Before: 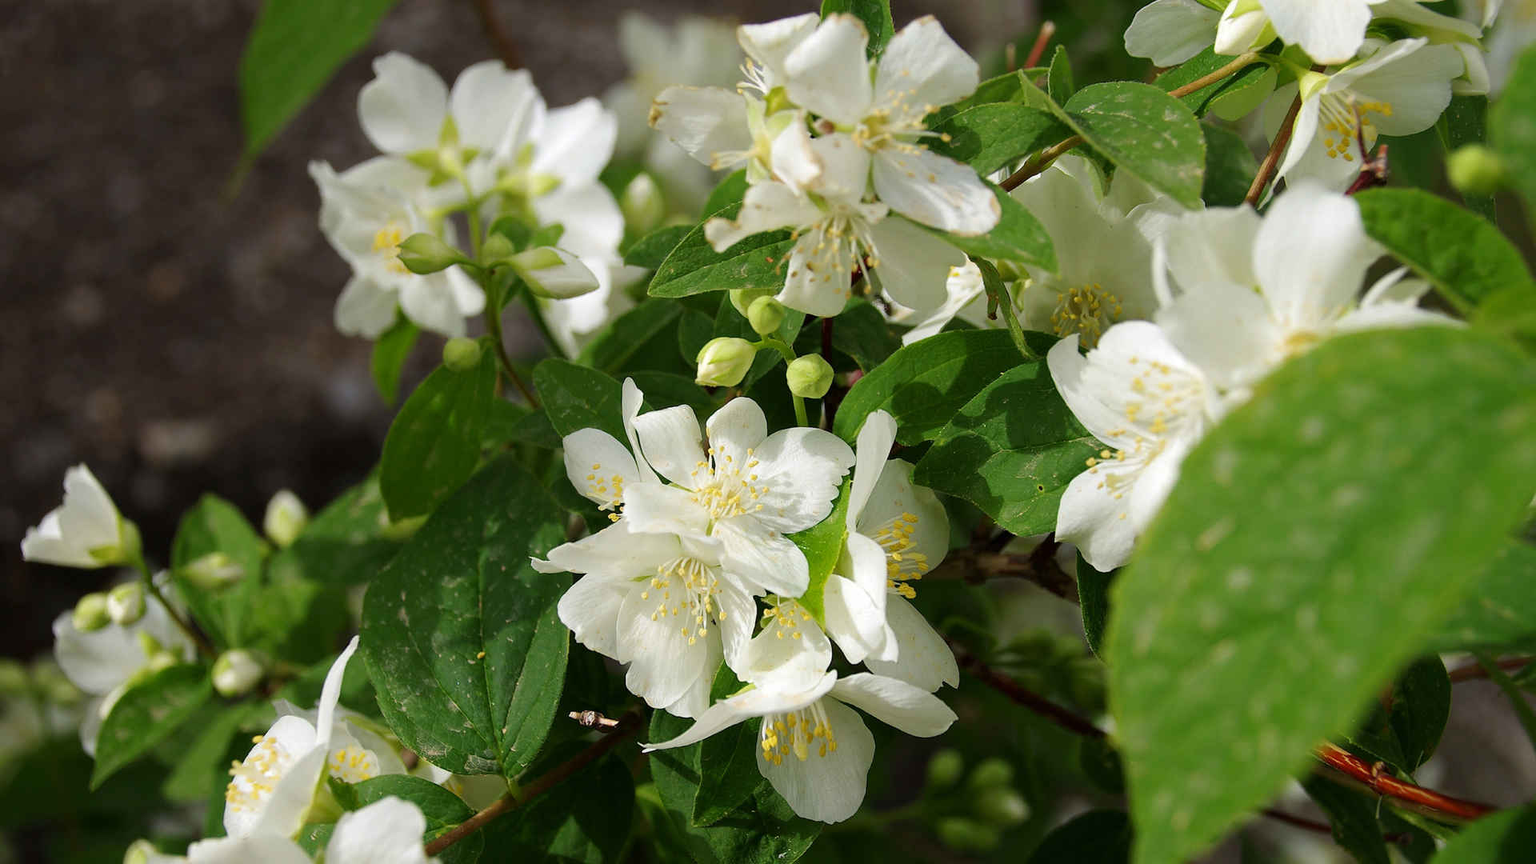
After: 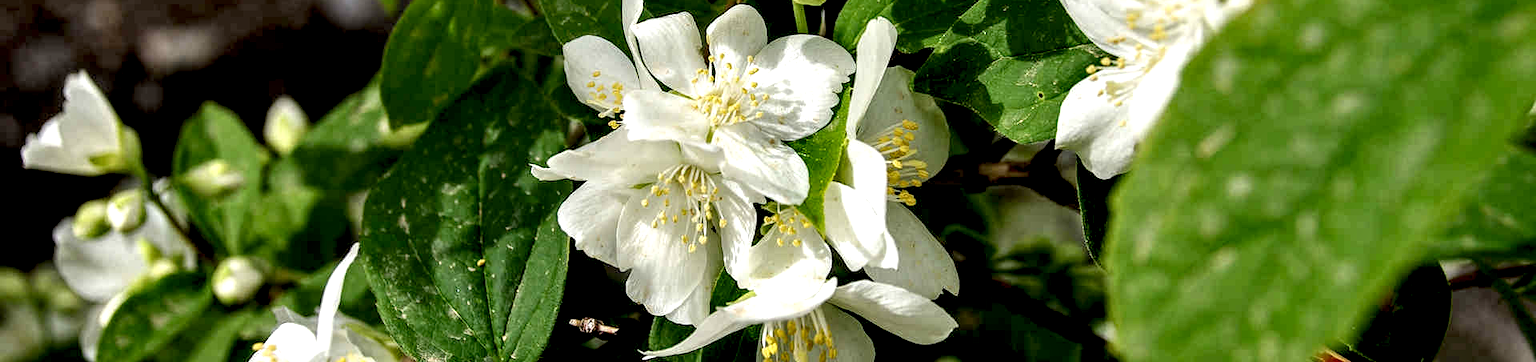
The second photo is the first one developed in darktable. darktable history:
local contrast: detail 203%
crop: top 45.551%, bottom 12.262%
exposure: black level correction 0.009, exposure 0.119 EV, compensate highlight preservation false
